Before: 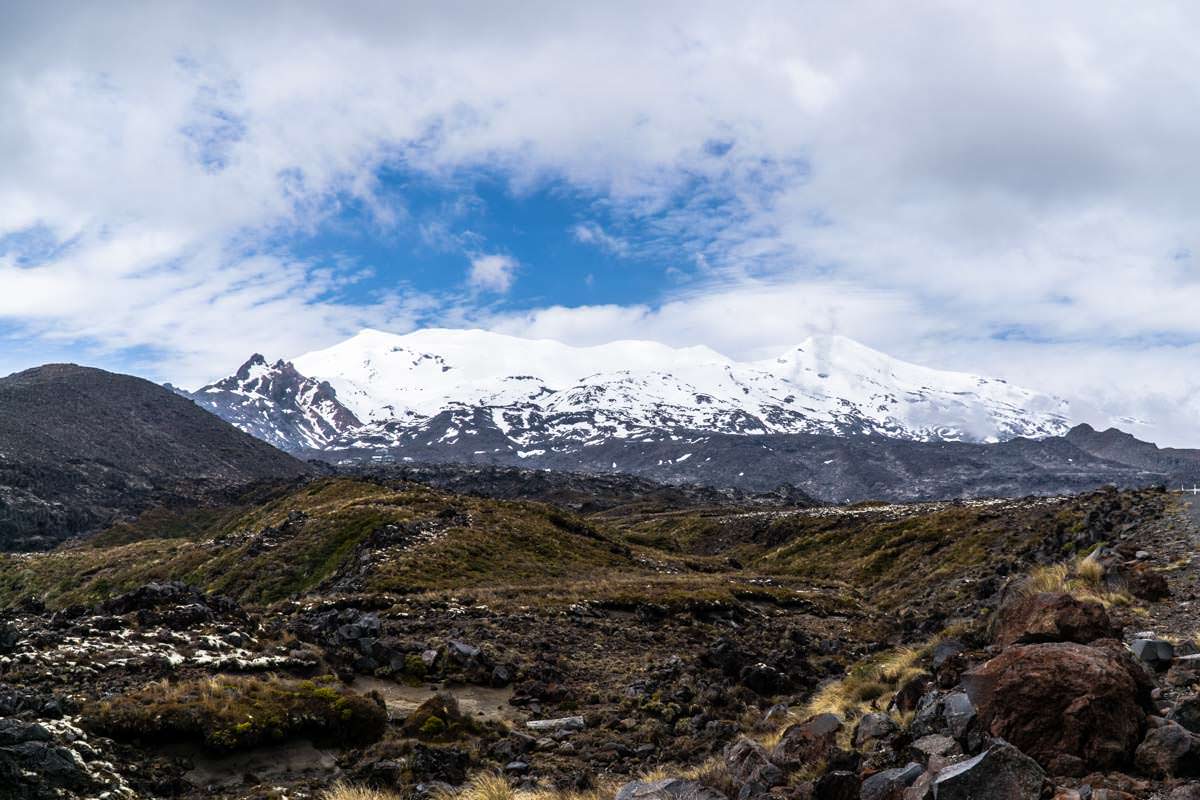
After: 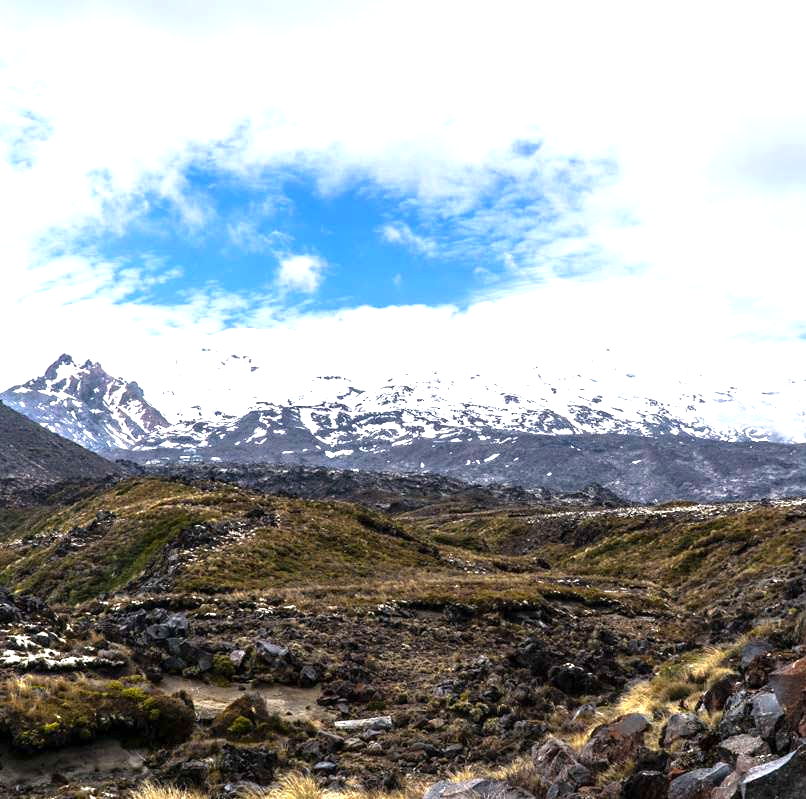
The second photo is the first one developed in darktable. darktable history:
crop and rotate: left 16.055%, right 16.729%
exposure: exposure 1.001 EV, compensate highlight preservation false
